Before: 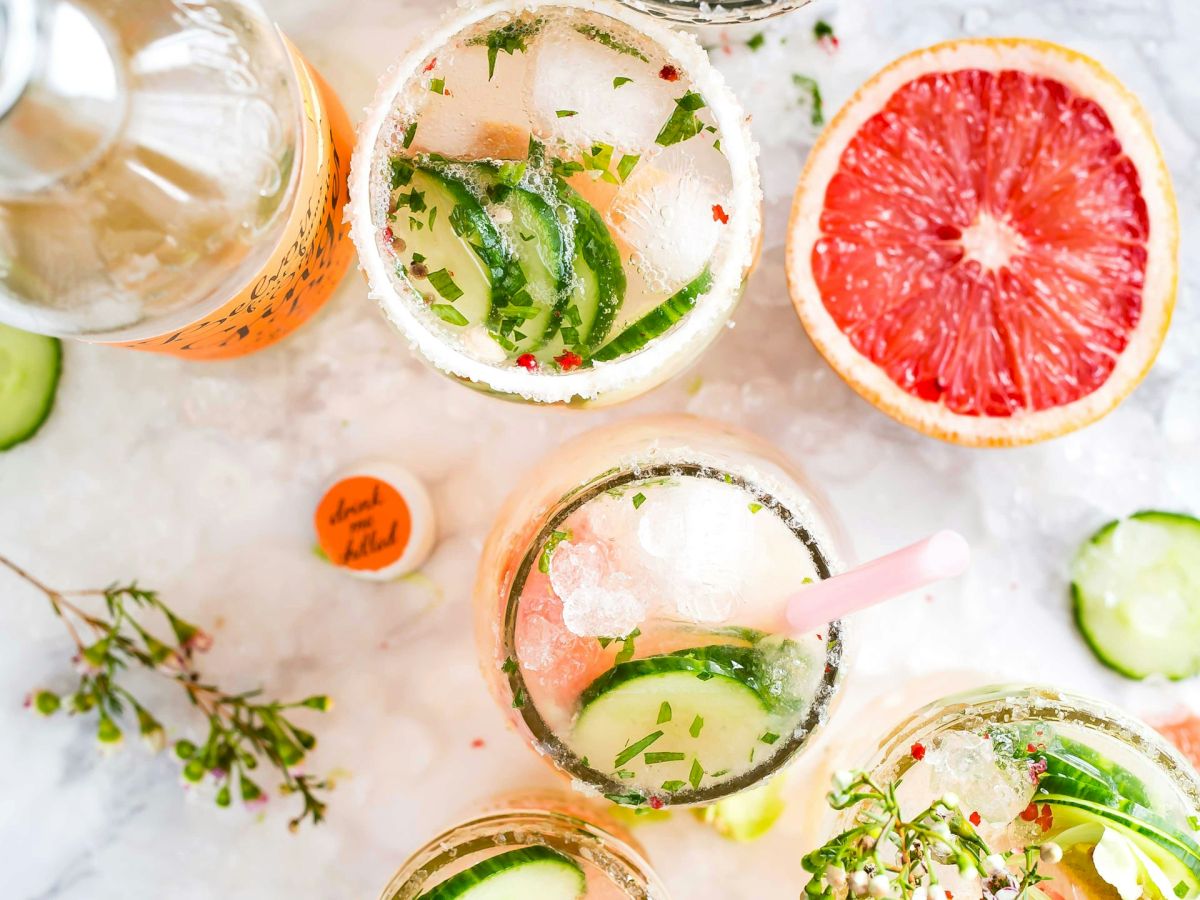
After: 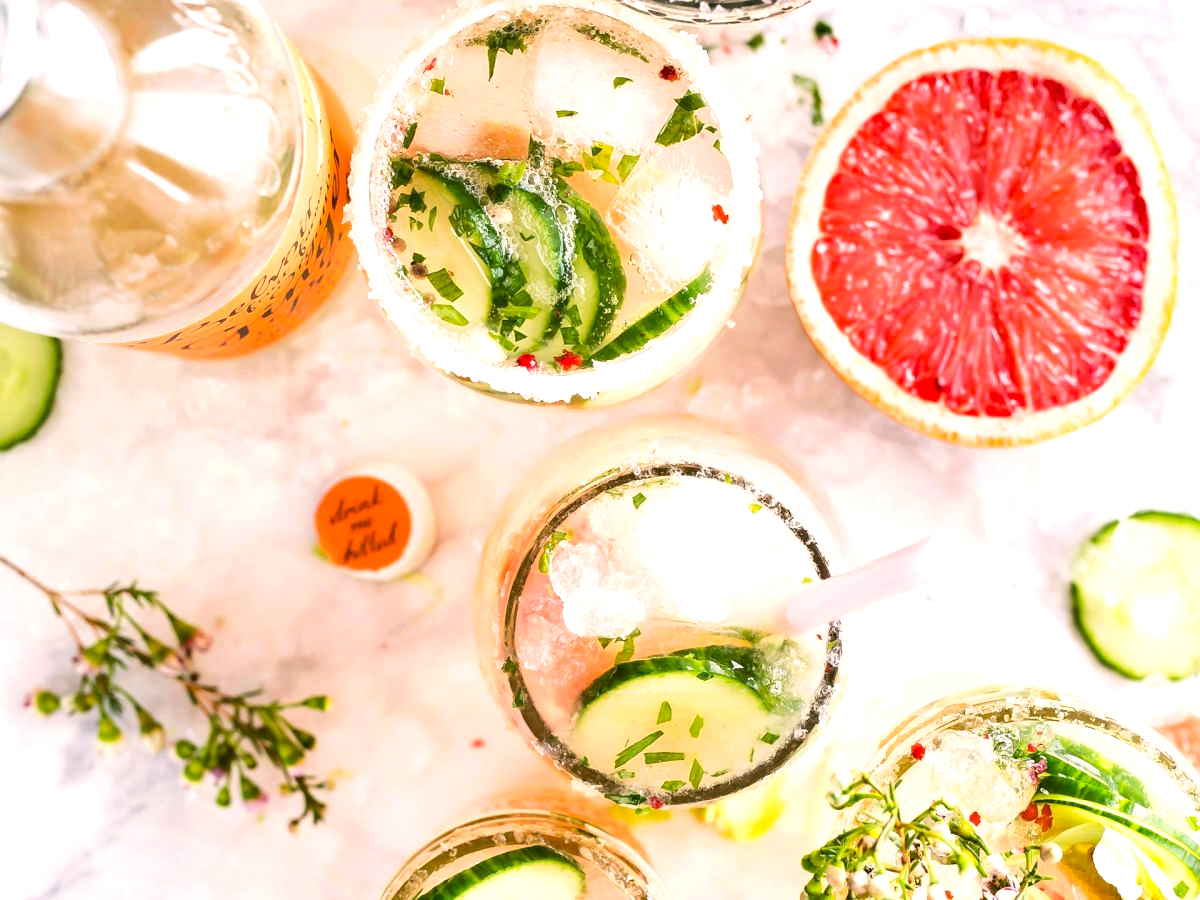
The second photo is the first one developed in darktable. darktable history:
color correction: highlights a* 7.34, highlights b* 4.37
tone equalizer: -8 EV -0.417 EV, -7 EV -0.389 EV, -6 EV -0.333 EV, -5 EV -0.222 EV, -3 EV 0.222 EV, -2 EV 0.333 EV, -1 EV 0.389 EV, +0 EV 0.417 EV, edges refinement/feathering 500, mask exposure compensation -1.57 EV, preserve details no
